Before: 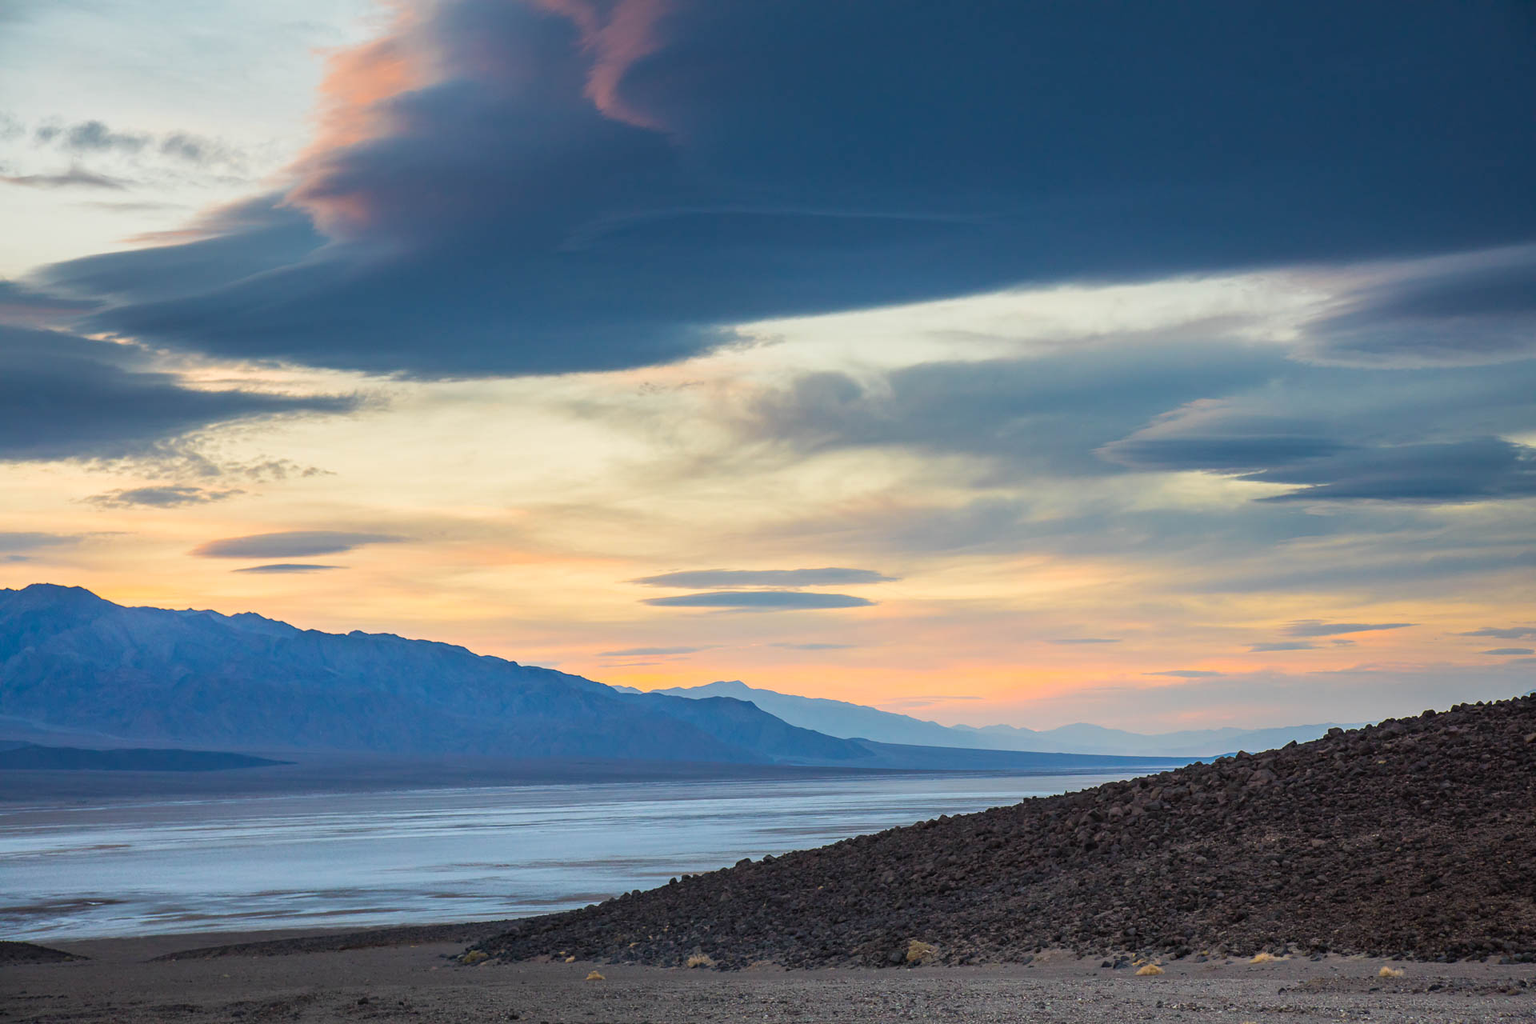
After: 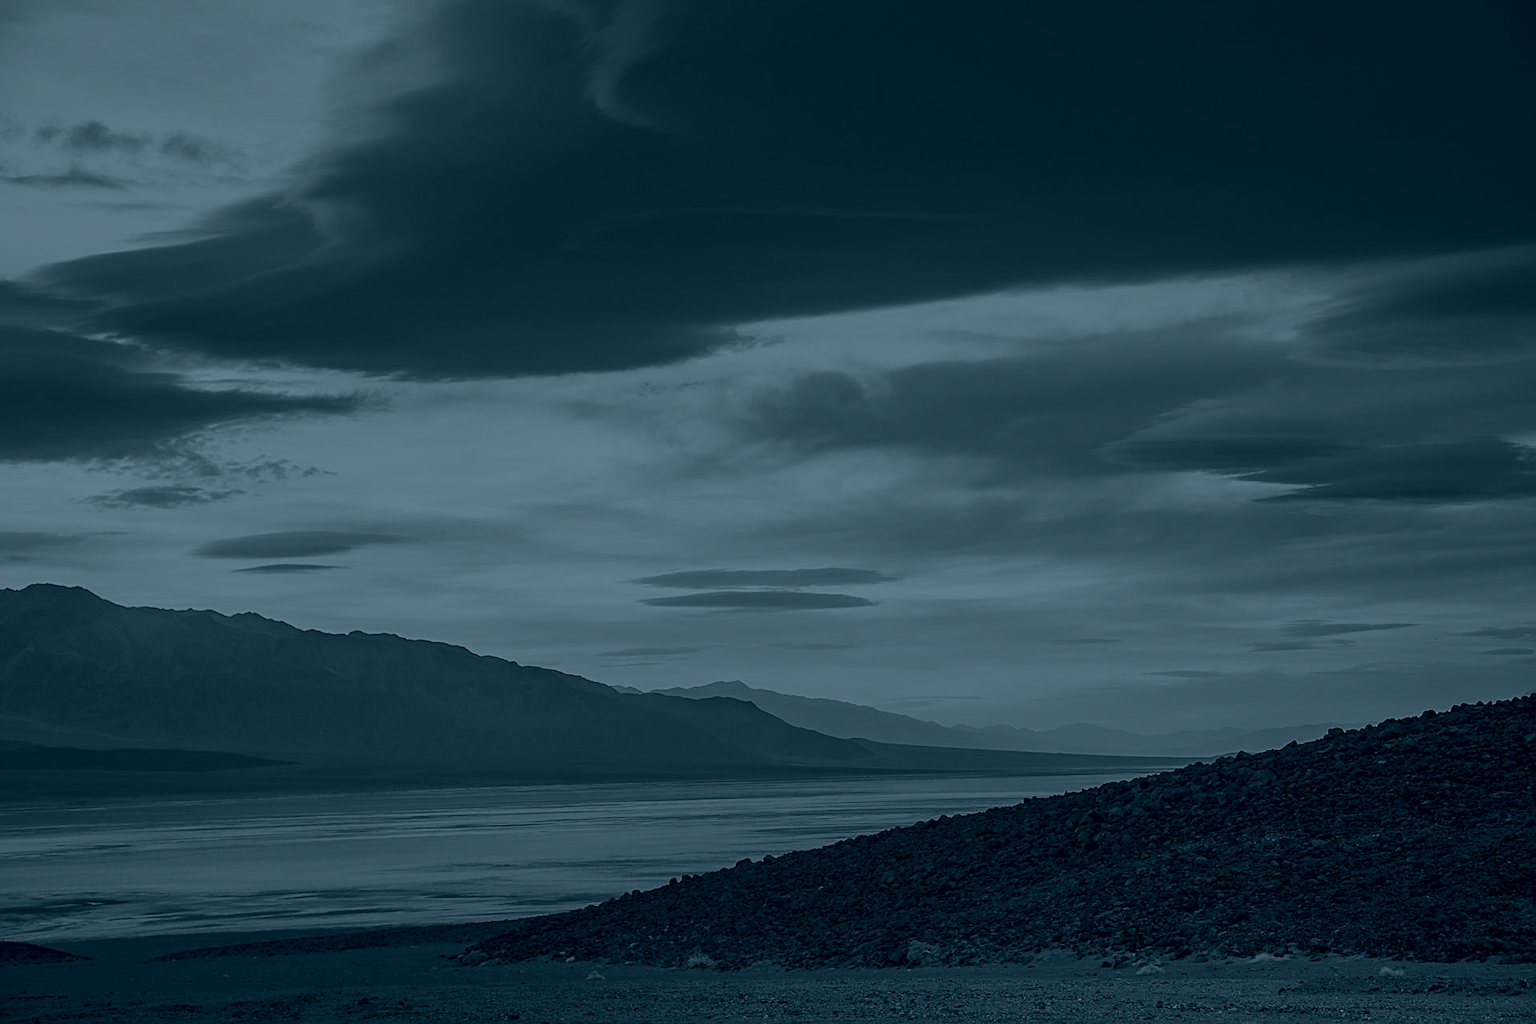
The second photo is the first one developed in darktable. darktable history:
colorize: hue 194.4°, saturation 29%, source mix 61.75%, lightness 3.98%, version 1
sharpen: amount 0.55
